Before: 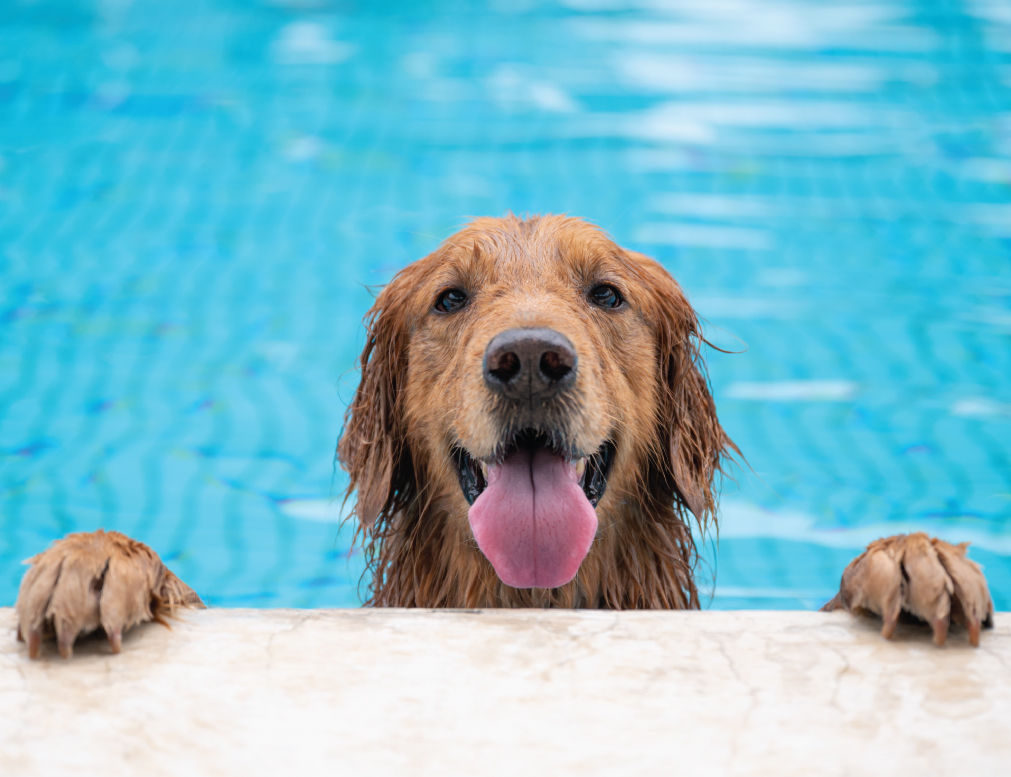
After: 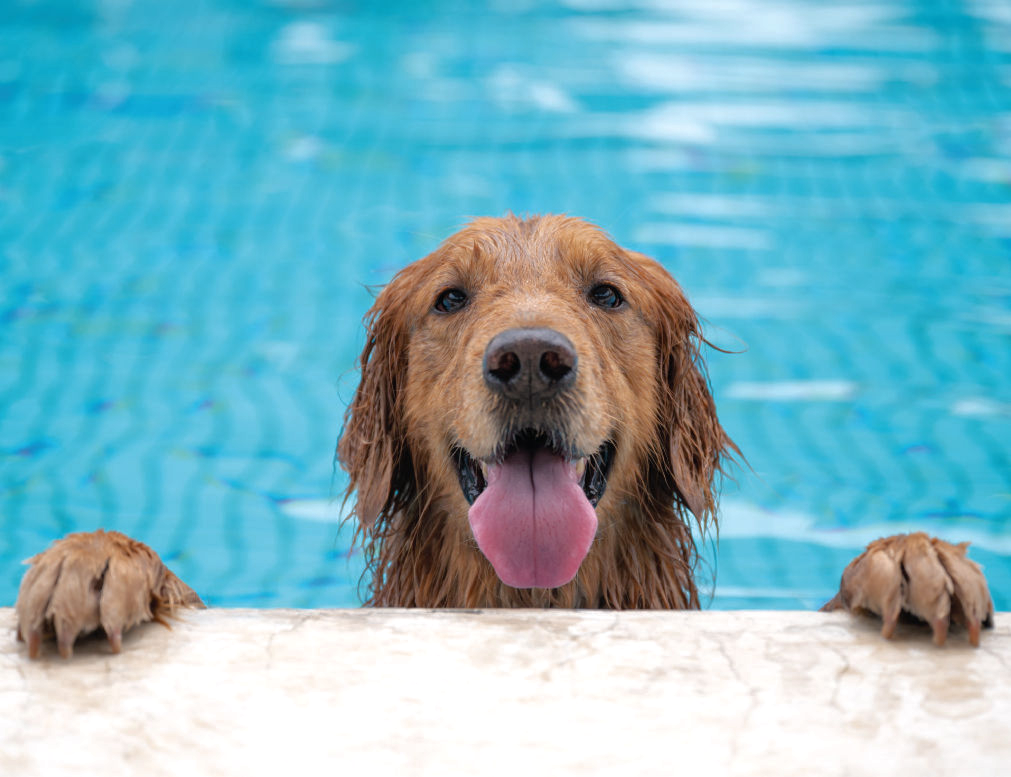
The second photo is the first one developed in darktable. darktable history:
tone equalizer: -8 EV 0 EV, -7 EV 0.003 EV, -6 EV -0.002 EV, -5 EV -0.009 EV, -4 EV -0.075 EV, -3 EV -0.206 EV, -2 EV -0.281 EV, -1 EV 0.095 EV, +0 EV 0.315 EV, edges refinement/feathering 500, mask exposure compensation -1.57 EV, preserve details no
